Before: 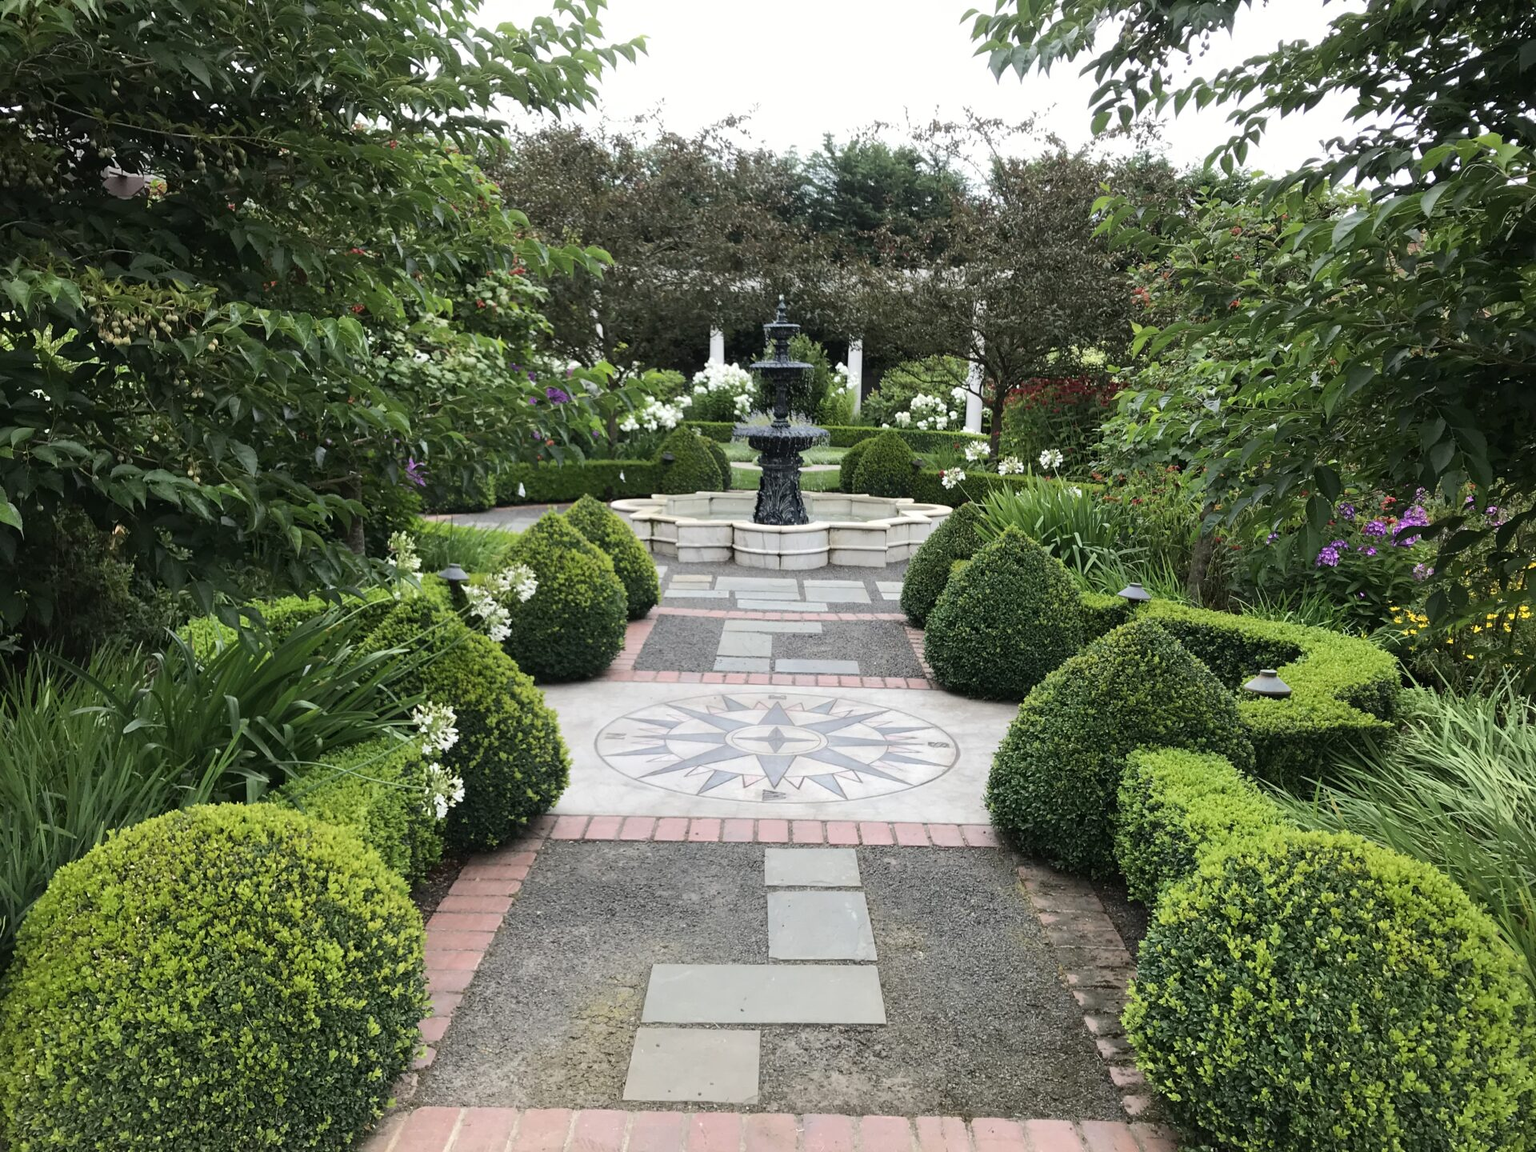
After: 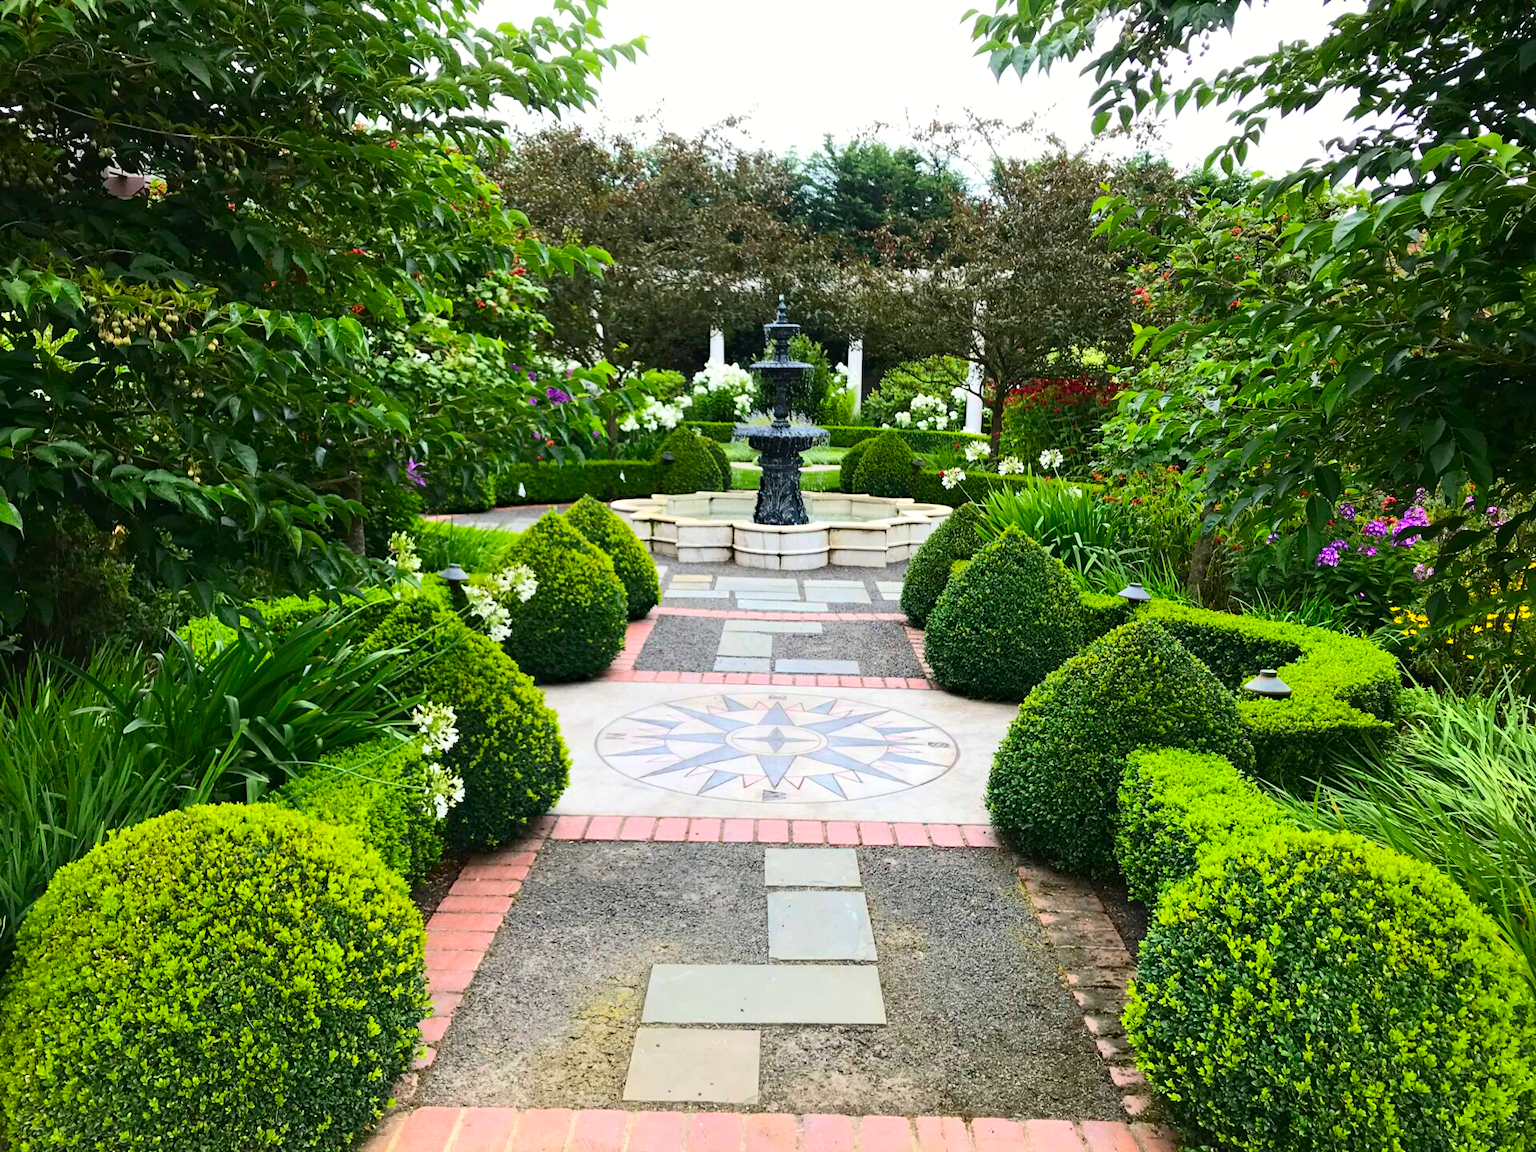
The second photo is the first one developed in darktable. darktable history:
exposure: exposure 0.074 EV, compensate highlight preservation false
haze removal: adaptive false
tone equalizer: on, module defaults
contrast brightness saturation: contrast 0.23, brightness 0.105, saturation 0.288
color balance rgb: shadows fall-off 102.785%, perceptual saturation grading › global saturation 25.481%, mask middle-gray fulcrum 22.287%, global vibrance 20%
